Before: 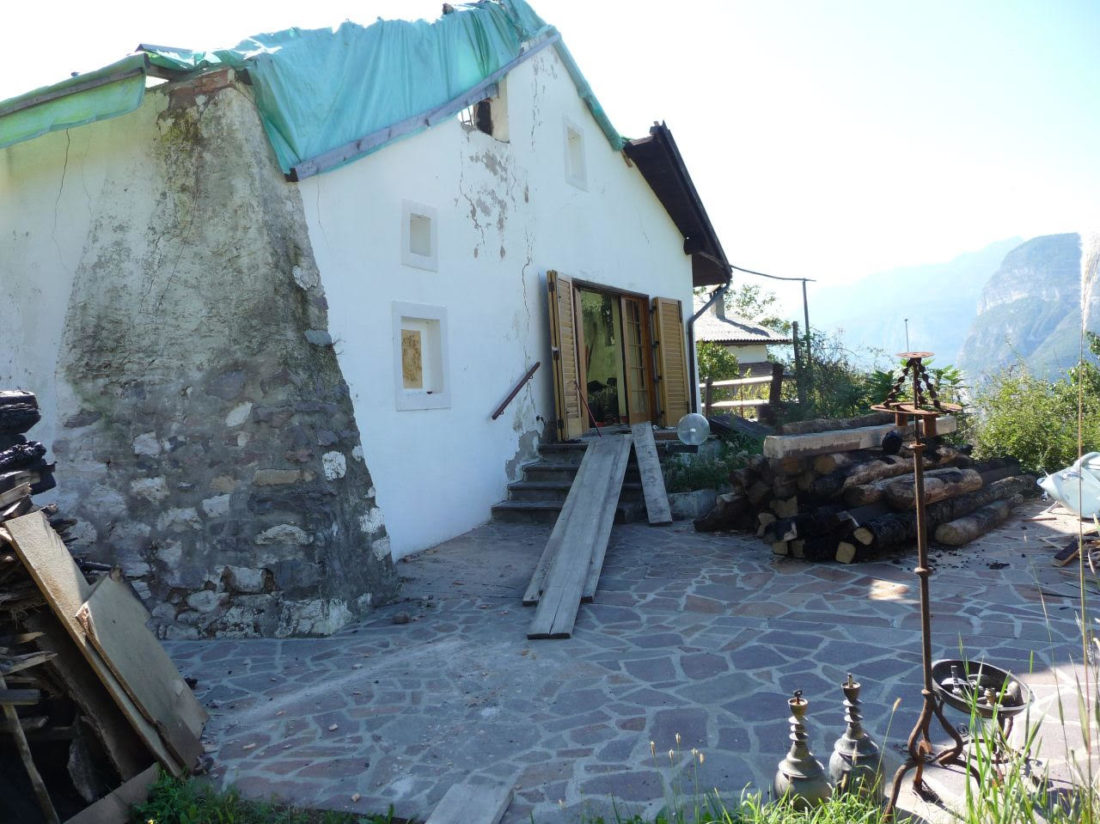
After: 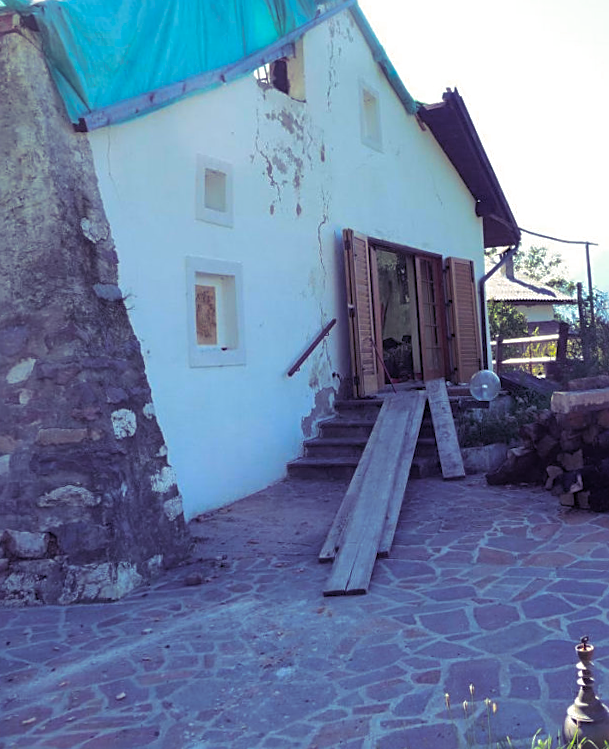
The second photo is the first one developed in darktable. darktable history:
shadows and highlights: on, module defaults
contrast brightness saturation: saturation 0.5
crop and rotate: left 22.516%, right 21.234%
rotate and perspective: rotation -0.013°, lens shift (vertical) -0.027, lens shift (horizontal) 0.178, crop left 0.016, crop right 0.989, crop top 0.082, crop bottom 0.918
split-toning: shadows › hue 255.6°, shadows › saturation 0.66, highlights › hue 43.2°, highlights › saturation 0.68, balance -50.1
sharpen: on, module defaults
white balance: emerald 1
